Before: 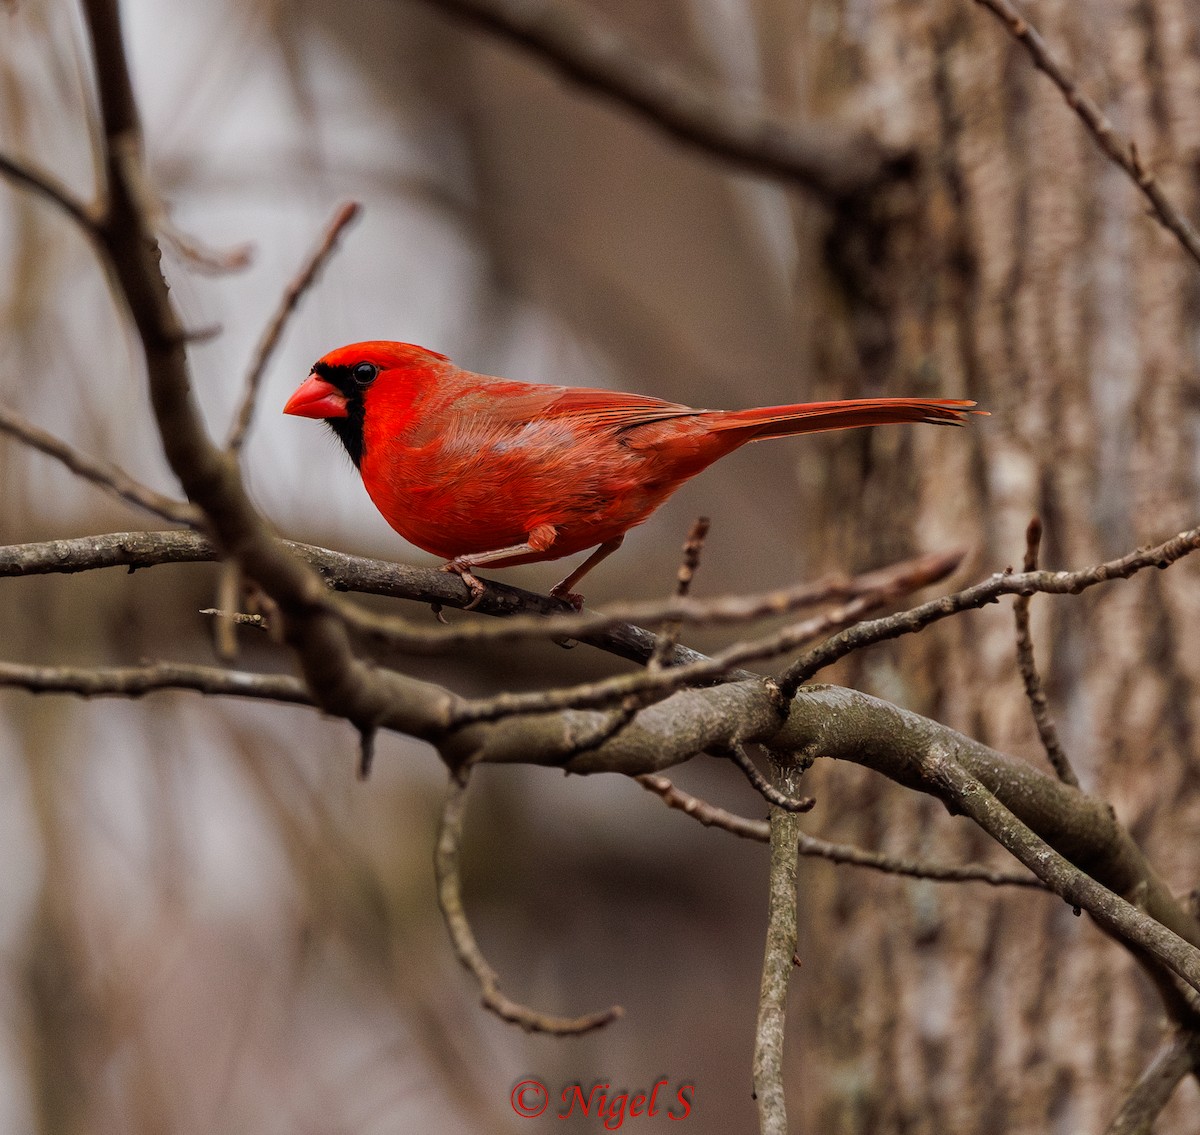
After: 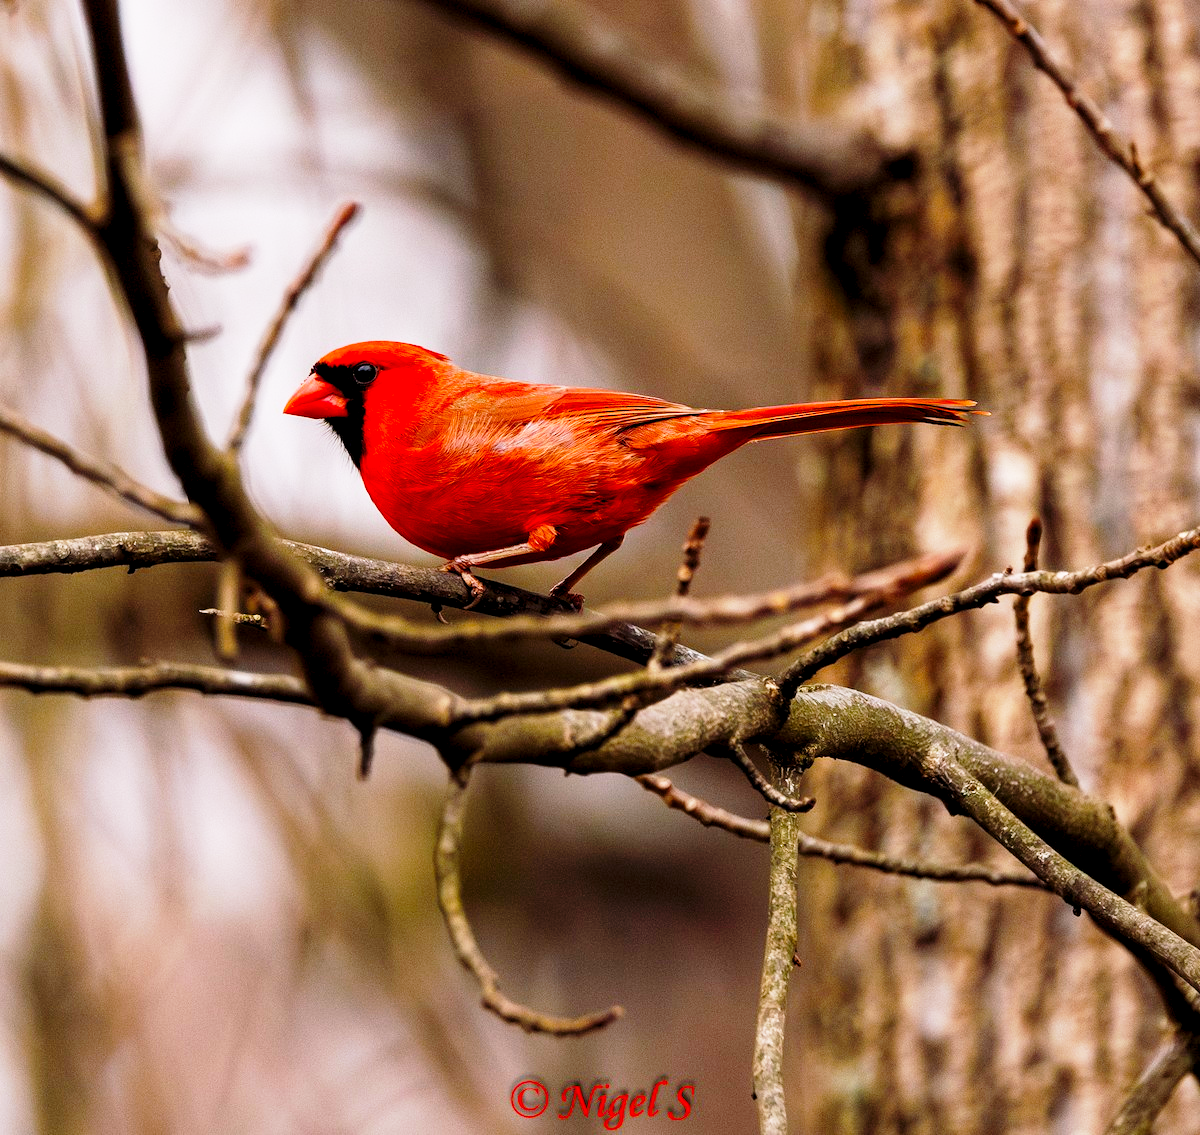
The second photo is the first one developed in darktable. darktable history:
tone curve: curves: ch0 [(0, 0) (0.915, 0.89) (1, 1)]
color balance rgb: shadows lift › chroma 2%, shadows lift › hue 217.2°, power › chroma 0.25%, power › hue 60°, highlights gain › chroma 1.5%, highlights gain › hue 309.6°, global offset › luminance -0.5%, perceptual saturation grading › global saturation 15%, global vibrance 20%
base curve: curves: ch0 [(0, 0) (0.026, 0.03) (0.109, 0.232) (0.351, 0.748) (0.669, 0.968) (1, 1)], preserve colors none
